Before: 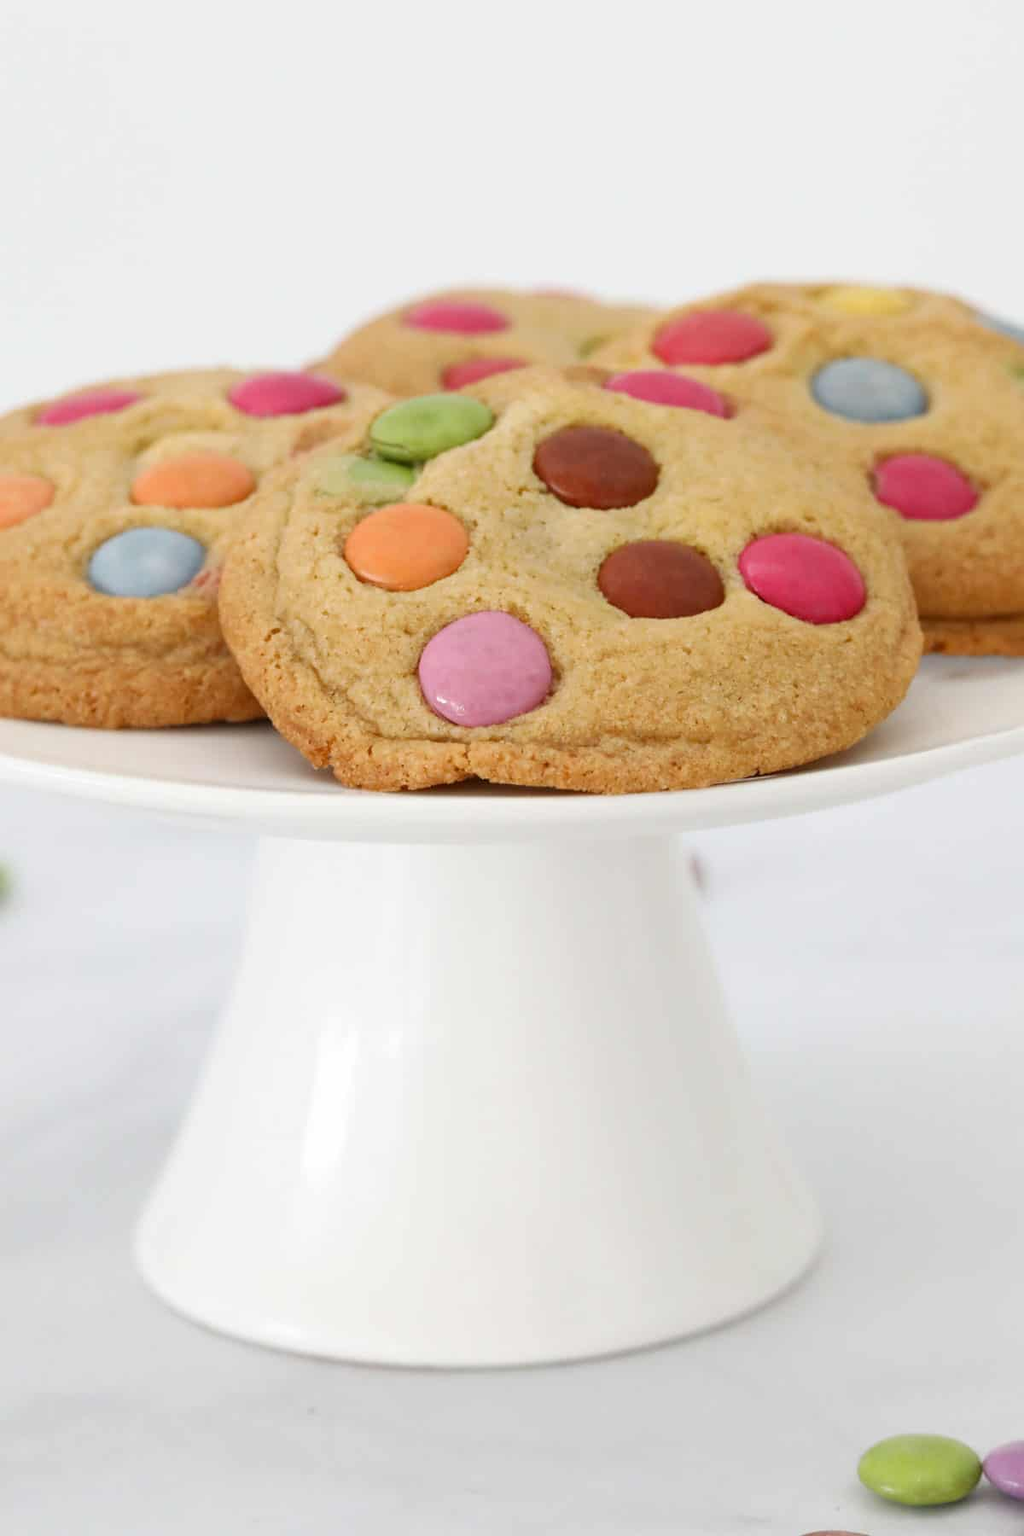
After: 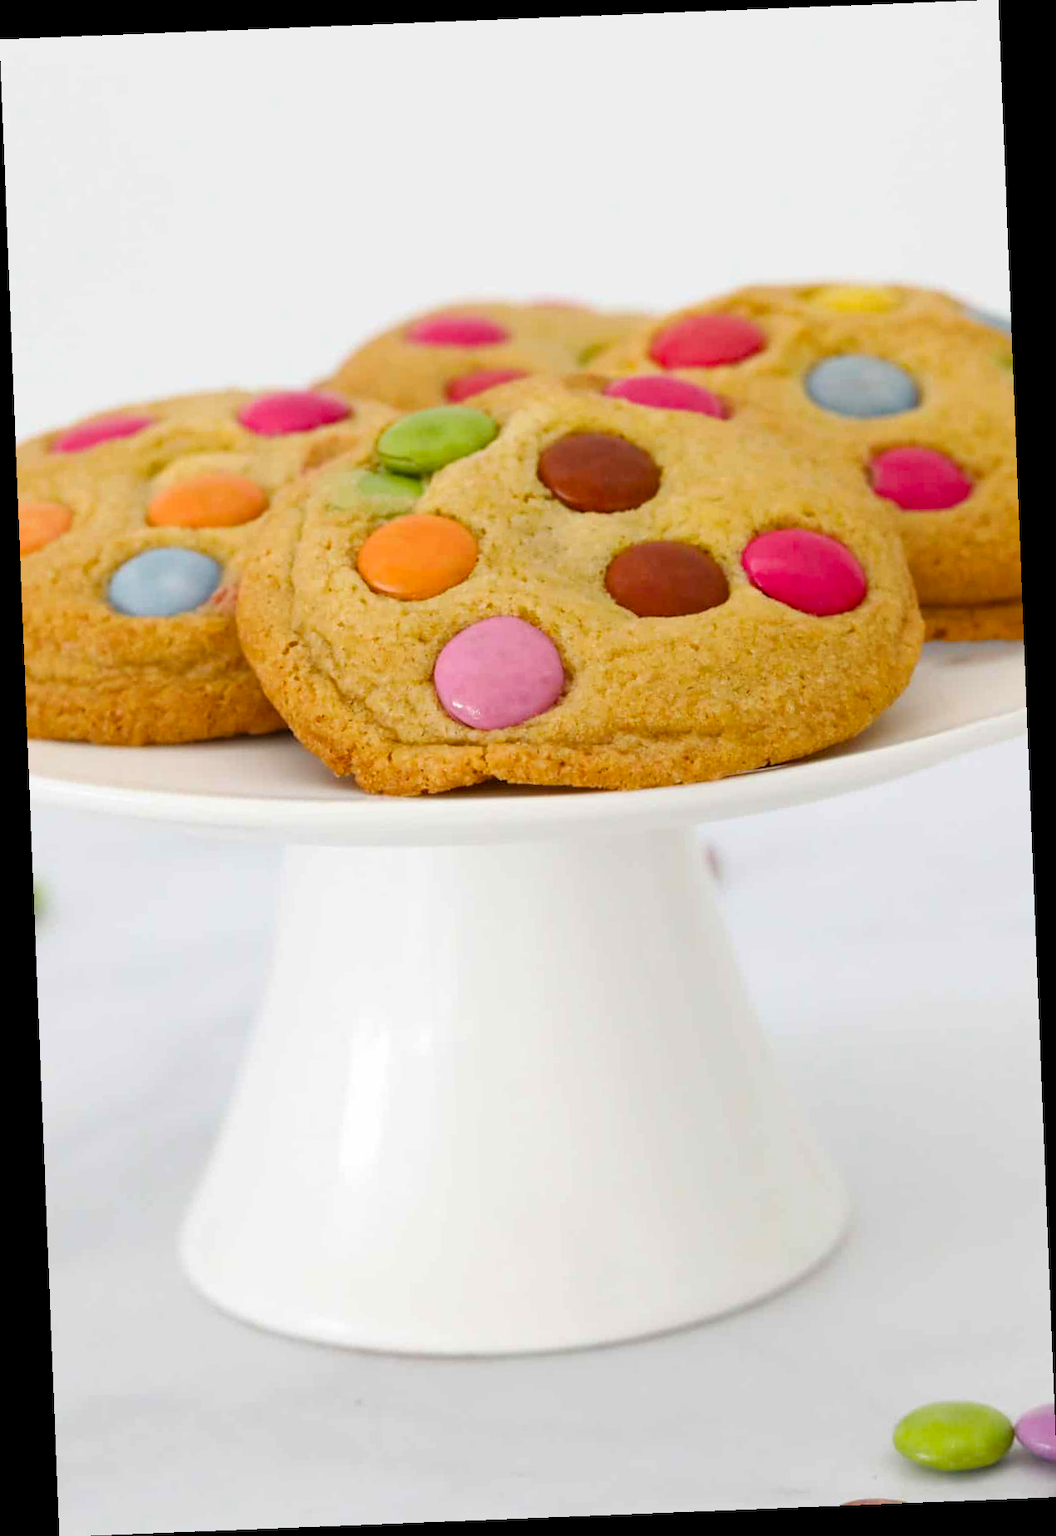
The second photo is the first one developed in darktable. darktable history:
white balance: emerald 1
color balance rgb: perceptual saturation grading › global saturation 25%, global vibrance 20%
rotate and perspective: rotation -2.29°, automatic cropping off
